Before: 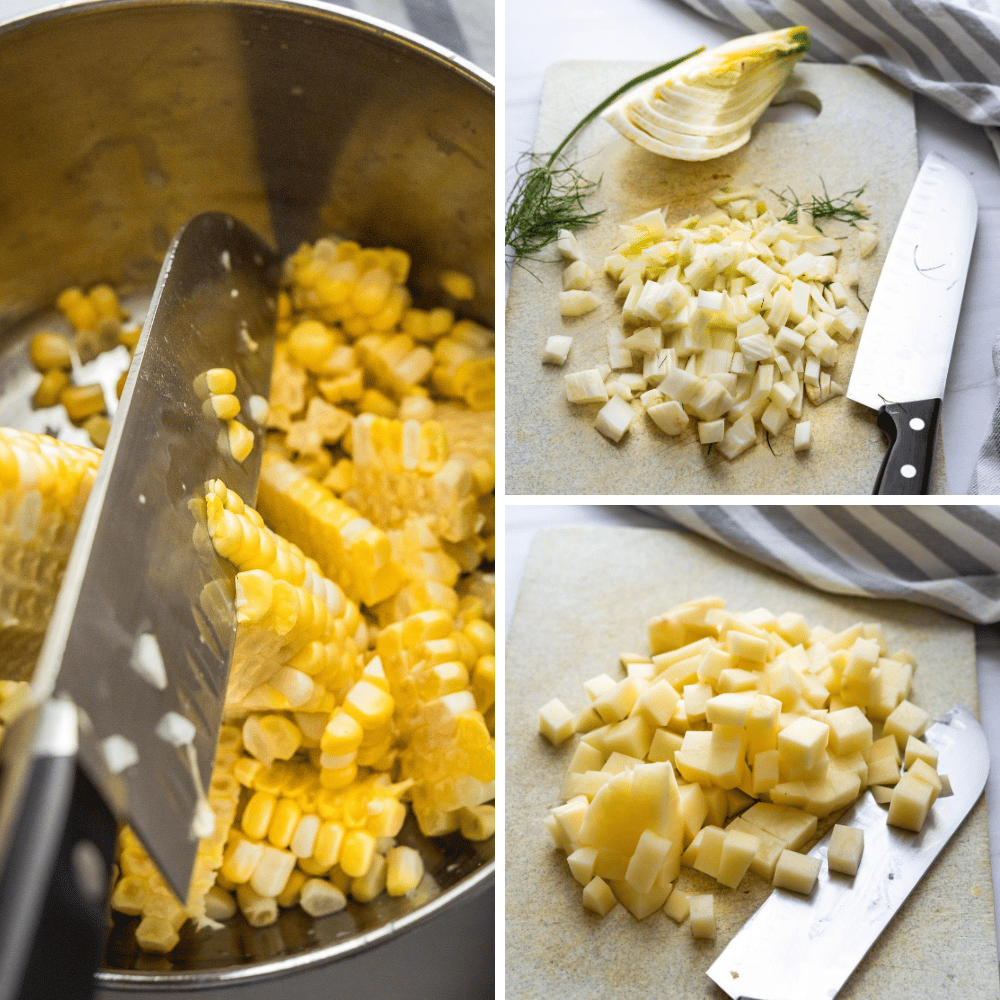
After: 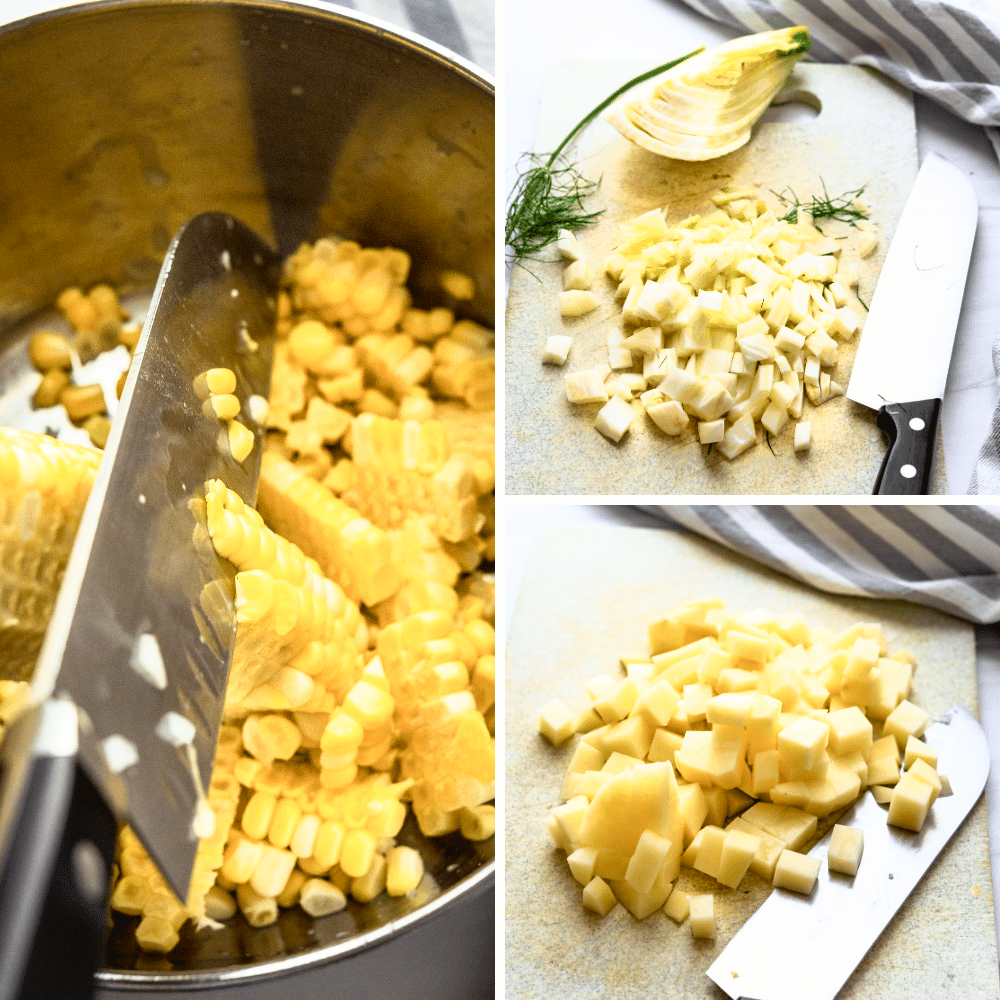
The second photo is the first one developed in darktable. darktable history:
tone curve: curves: ch0 [(0, 0.012) (0.031, 0.02) (0.12, 0.083) (0.198, 0.18) (0.261, 0.267) (0.415, 0.464) (0.525, 0.615) (0.67, 0.782) (0.777, 0.915) (0.915, 0.983) (0.999, 0.996)]; ch1 [(0, 0) (0.23, 0.209) (0.343, 0.331) (0.469, 0.443) (0.502, 0.502) (0.527, 0.534) (0.55, 0.561) (0.632, 0.663) (0.735, 0.754) (1, 1)]; ch2 [(0, 0) (0.249, 0.216) (0.352, 0.348) (0.424, 0.442) (0.476, 0.482) (0.499, 0.502) (0.517, 0.516) (0.532, 0.544) (0.558, 0.574) (0.596, 0.626) (0.726, 0.751) (0.82, 0.796) (0.998, 0.928)], color space Lab, independent channels, preserve colors none
